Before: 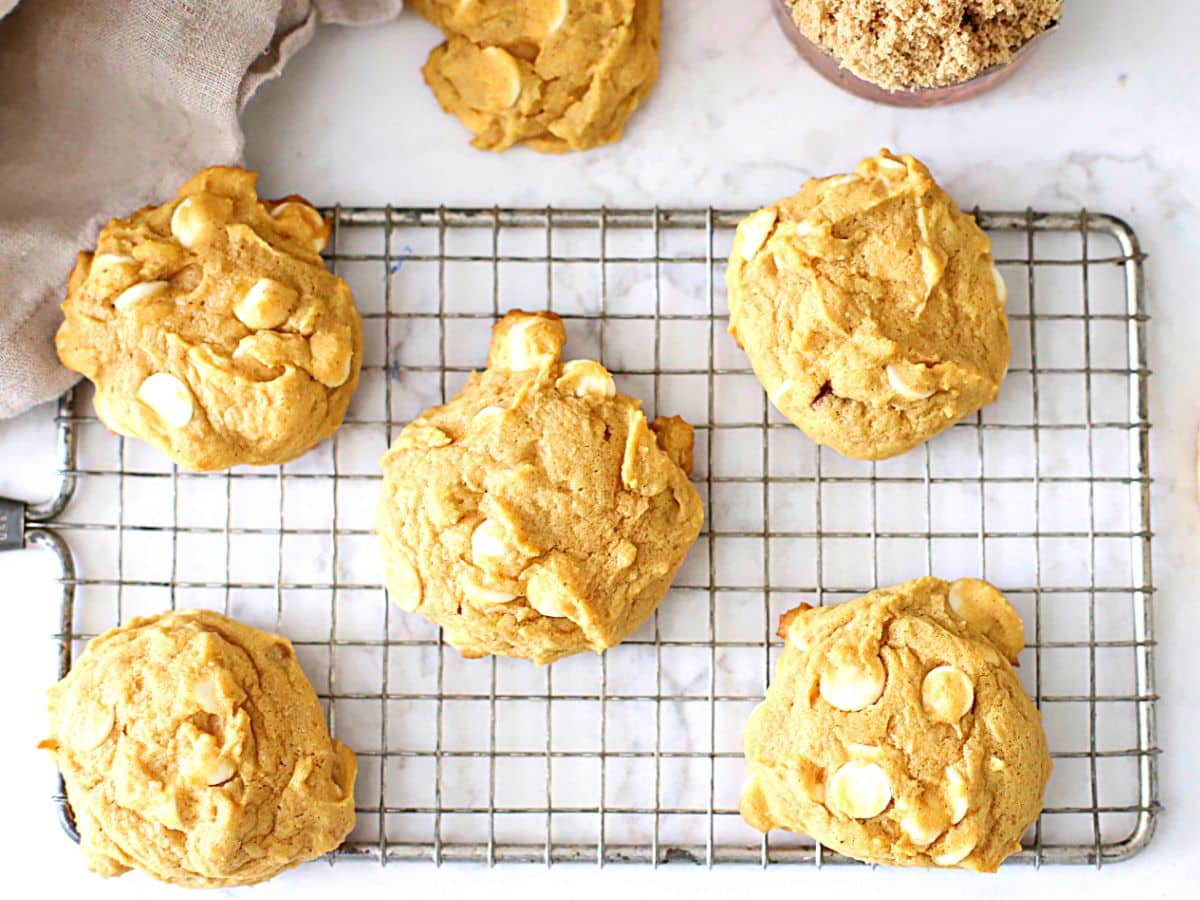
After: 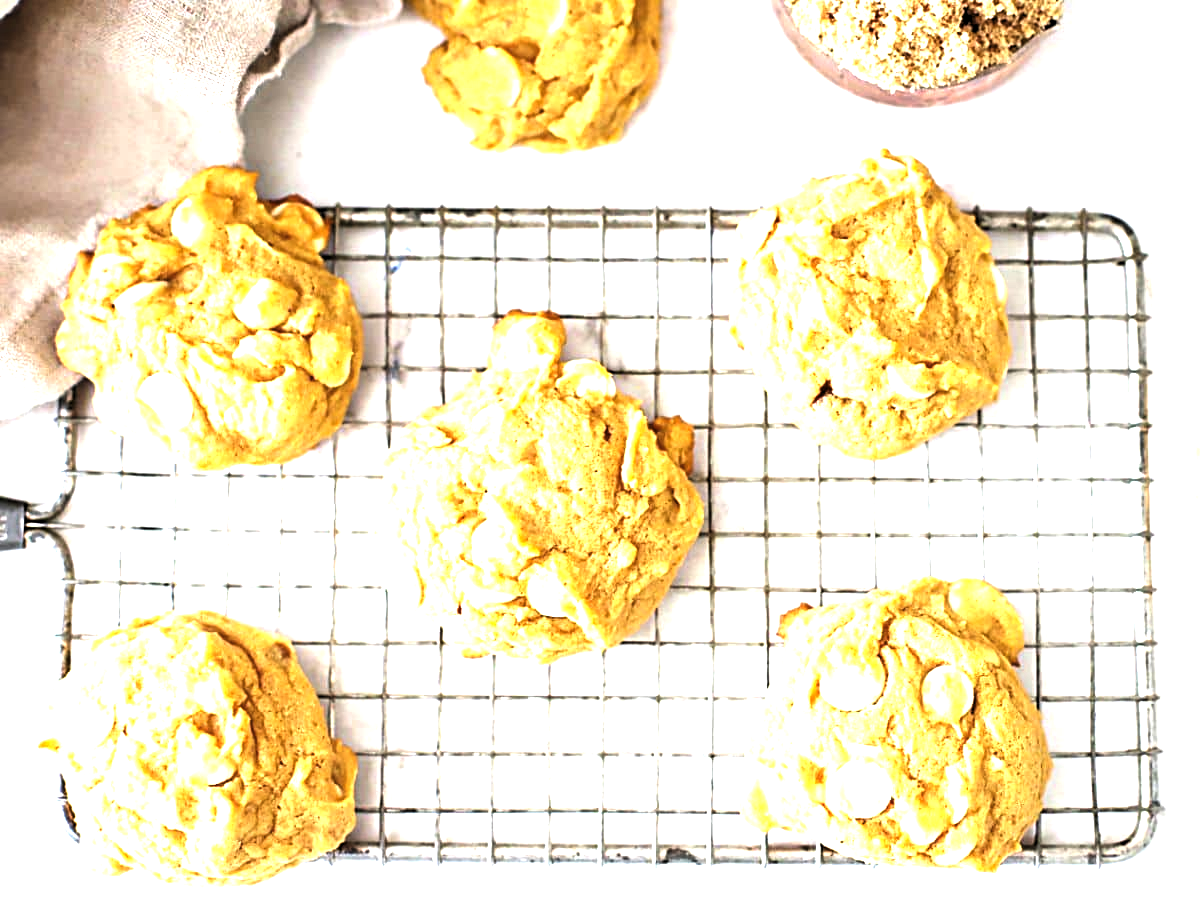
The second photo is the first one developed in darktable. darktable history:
exposure: black level correction 0, exposure 0.7 EV, compensate exposure bias true, compensate highlight preservation false
levels: levels [0.129, 0.519, 0.867]
